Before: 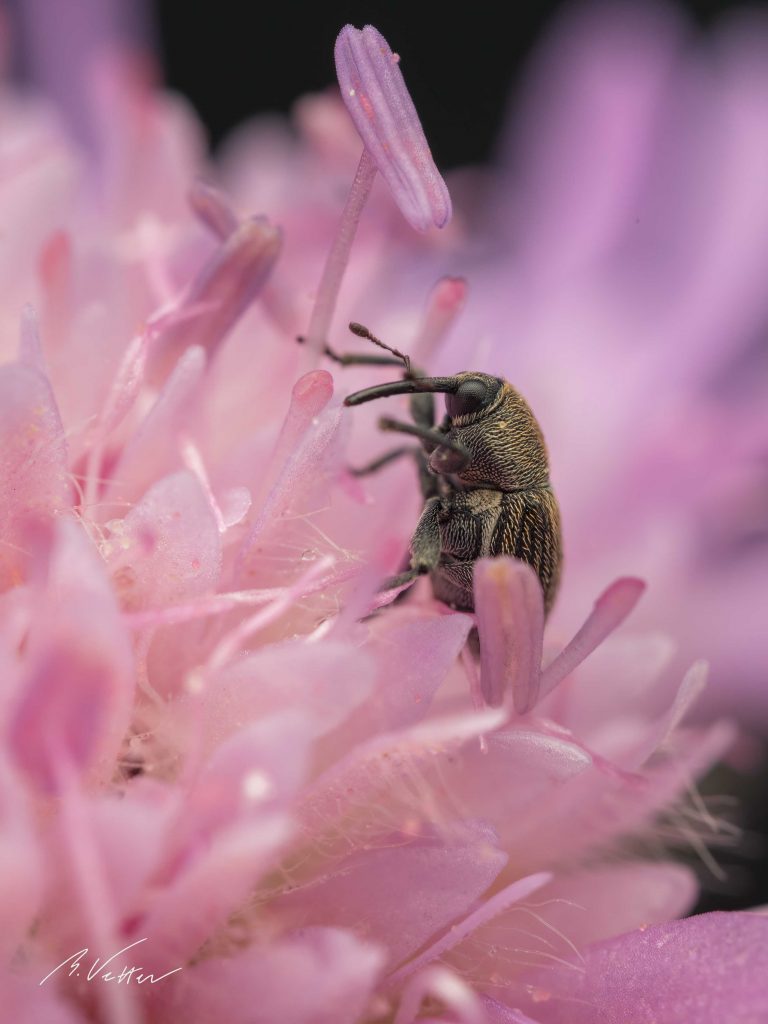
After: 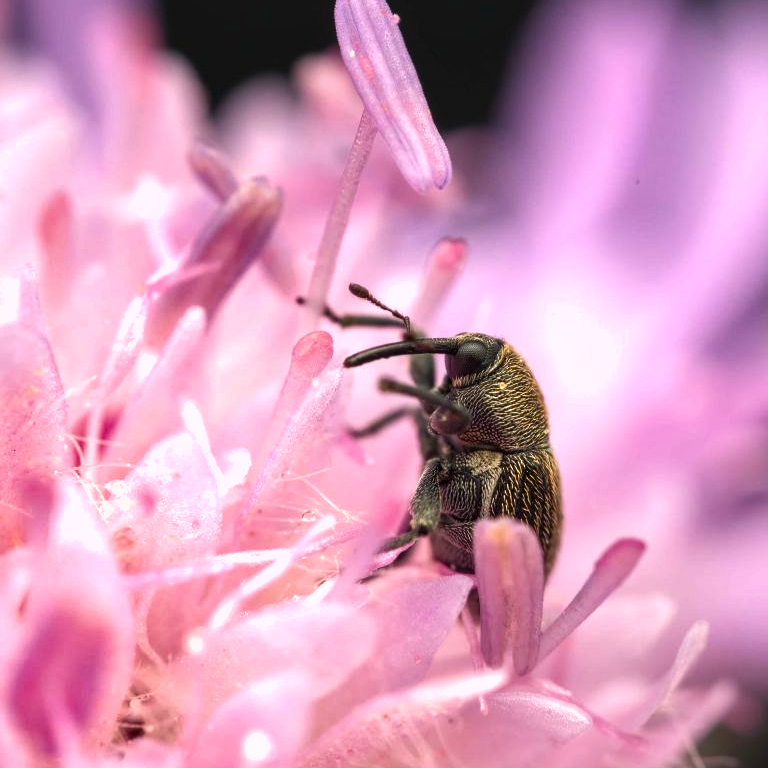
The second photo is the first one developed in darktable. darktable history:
shadows and highlights: low approximation 0.01, soften with gaussian
crop: top 3.857%, bottom 21.132%
exposure: black level correction 0.001, exposure 0.5 EV, compensate exposure bias true, compensate highlight preservation false
color balance rgb: shadows lift › luminance -20%, power › hue 72.24°, highlights gain › luminance 15%, global offset › hue 171.6°, perceptual saturation grading › global saturation 14.09%, perceptual saturation grading › highlights -25%, perceptual saturation grading › shadows 25%, global vibrance 25%, contrast 10%
